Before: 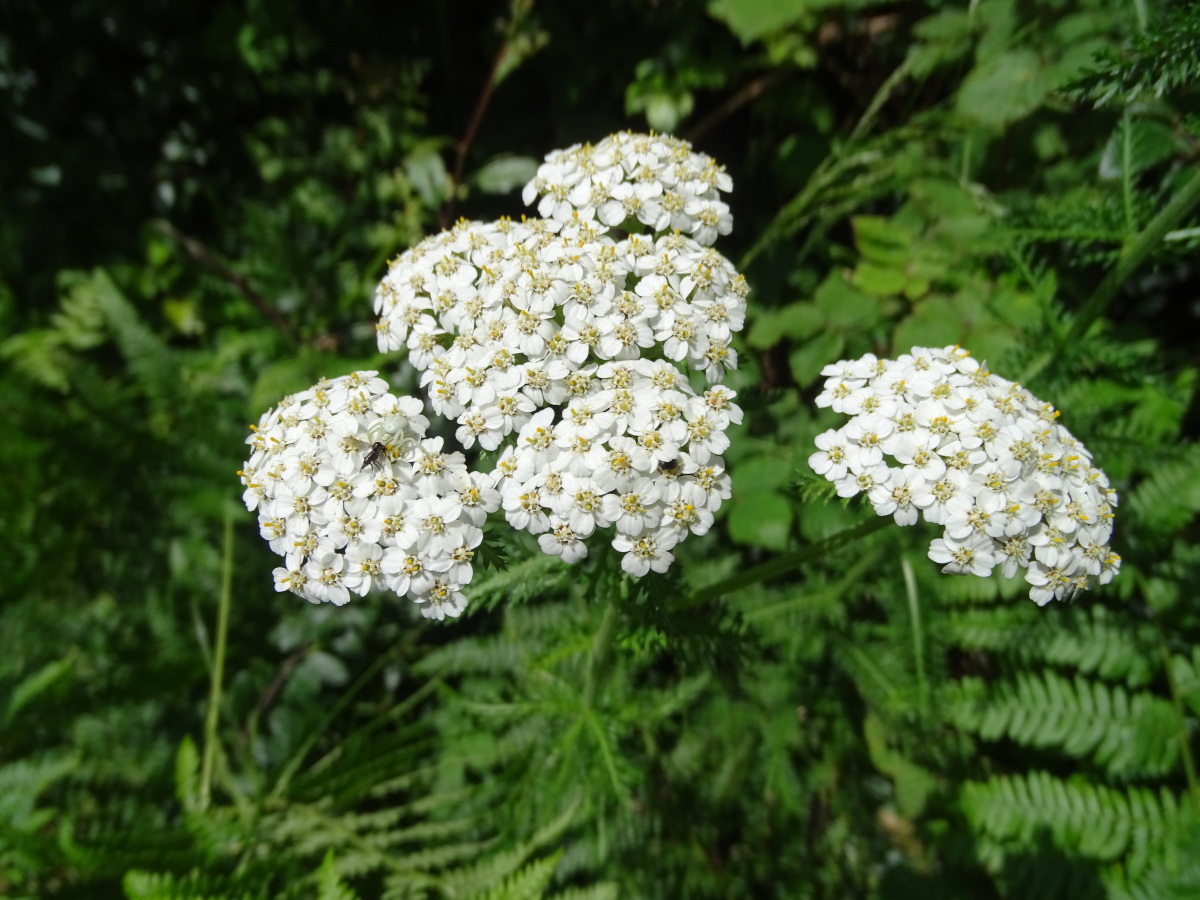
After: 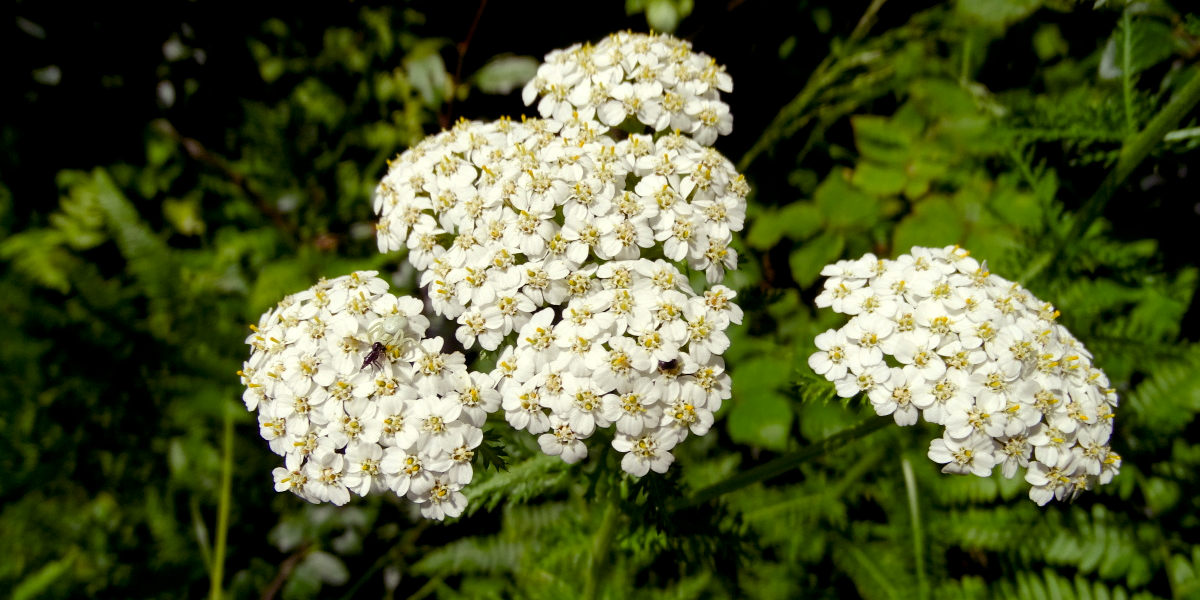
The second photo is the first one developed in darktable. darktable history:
color balance rgb: shadows lift › luminance -21.66%, shadows lift › chroma 8.98%, shadows lift › hue 283.37°, power › chroma 1.05%, power › hue 25.59°, highlights gain › luminance 6.08%, highlights gain › chroma 2.55%, highlights gain › hue 90°, global offset › luminance -0.87%, perceptual saturation grading › global saturation 25%, perceptual saturation grading › highlights -28.39%, perceptual saturation grading › shadows 33.98%
crop: top 11.166%, bottom 22.168%
